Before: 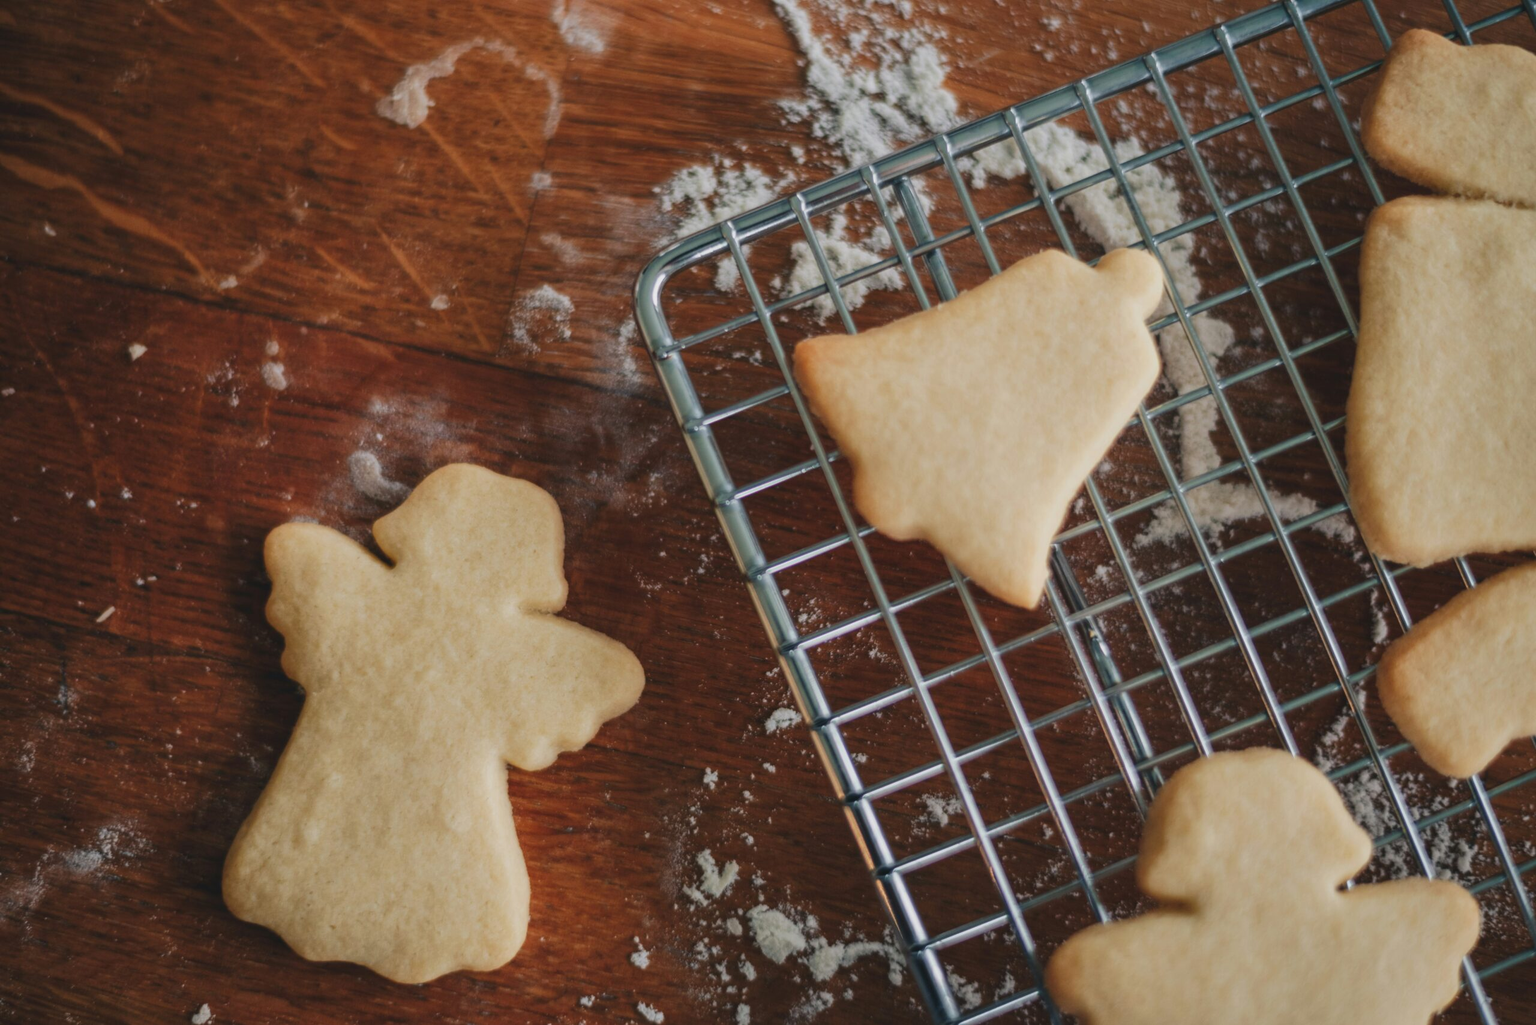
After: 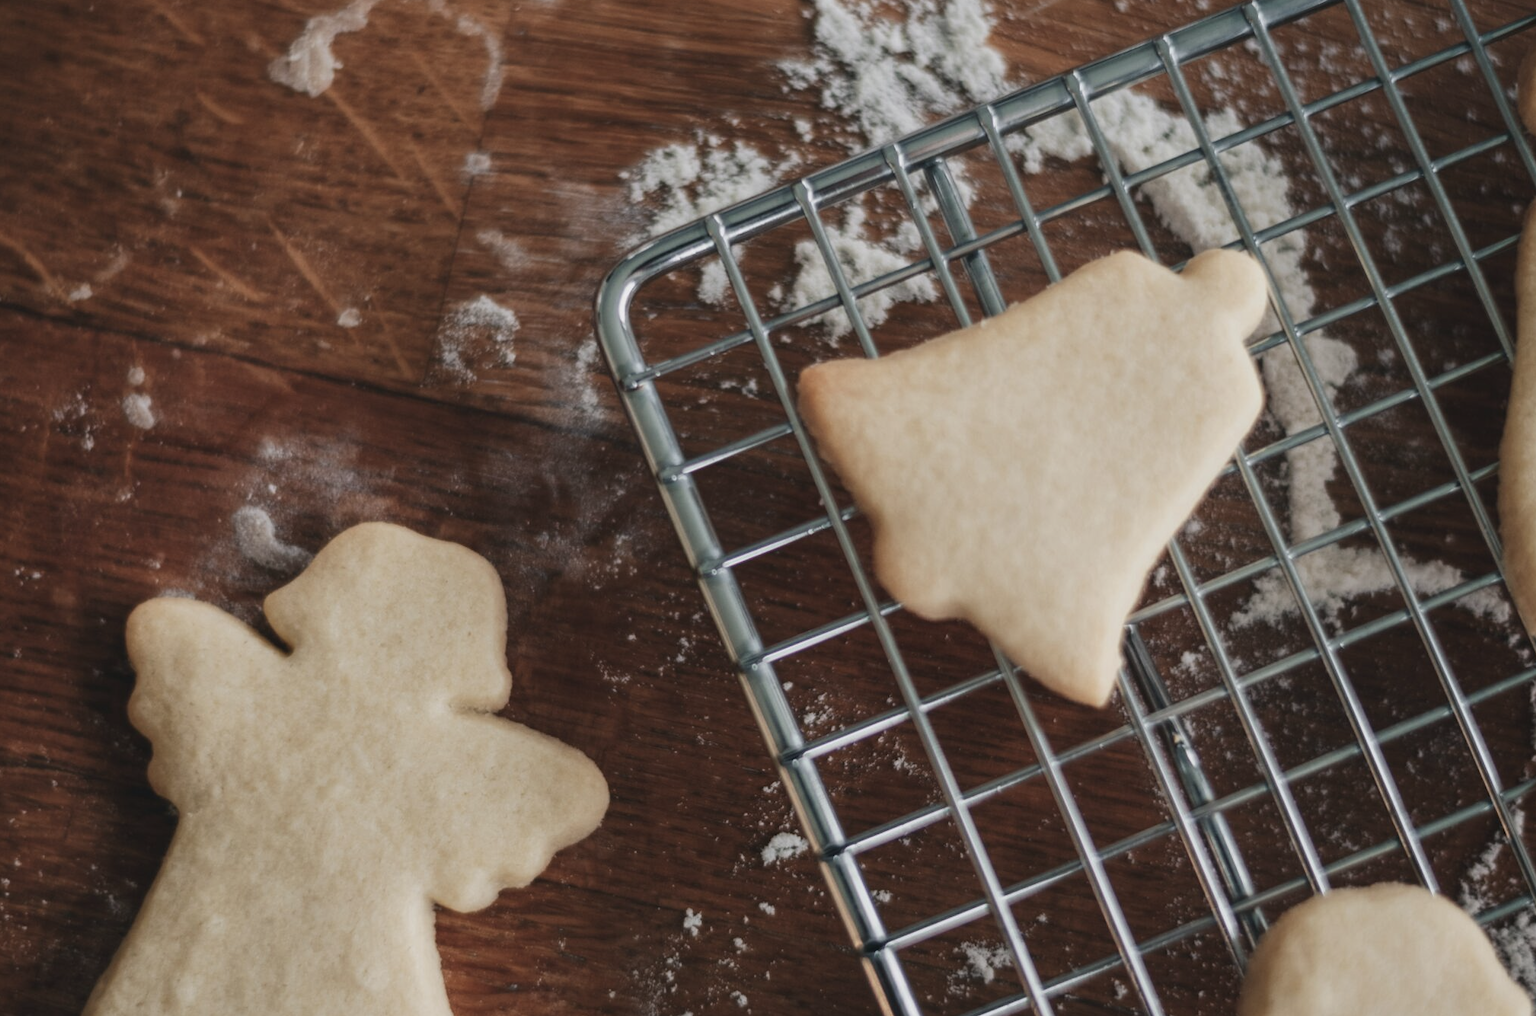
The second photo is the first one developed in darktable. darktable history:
crop and rotate: left 10.77%, top 5.1%, right 10.41%, bottom 16.76%
contrast brightness saturation: contrast 0.1, saturation -0.36
